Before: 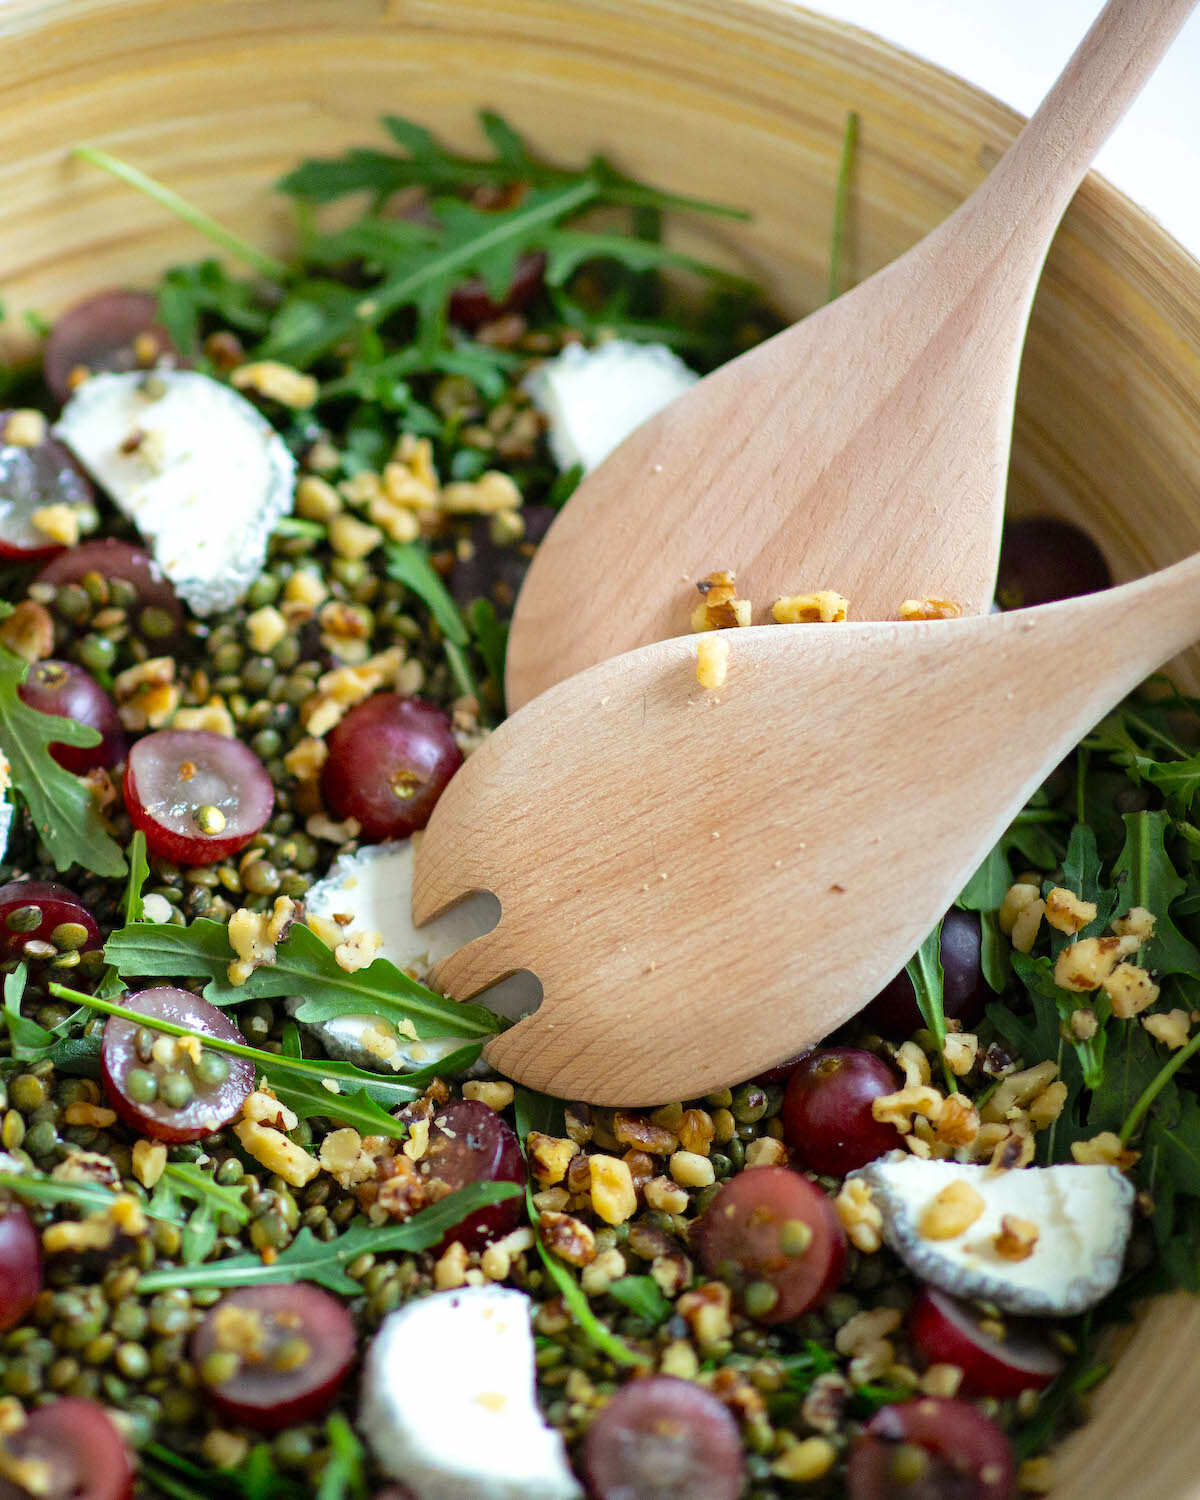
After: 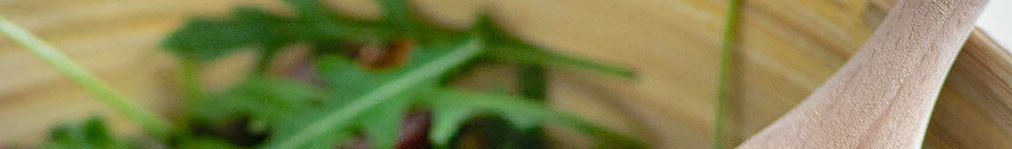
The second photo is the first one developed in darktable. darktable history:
vignetting: fall-off radius 60.92%
crop and rotate: left 9.644%, top 9.491%, right 6.021%, bottom 80.509%
shadows and highlights: soften with gaussian
